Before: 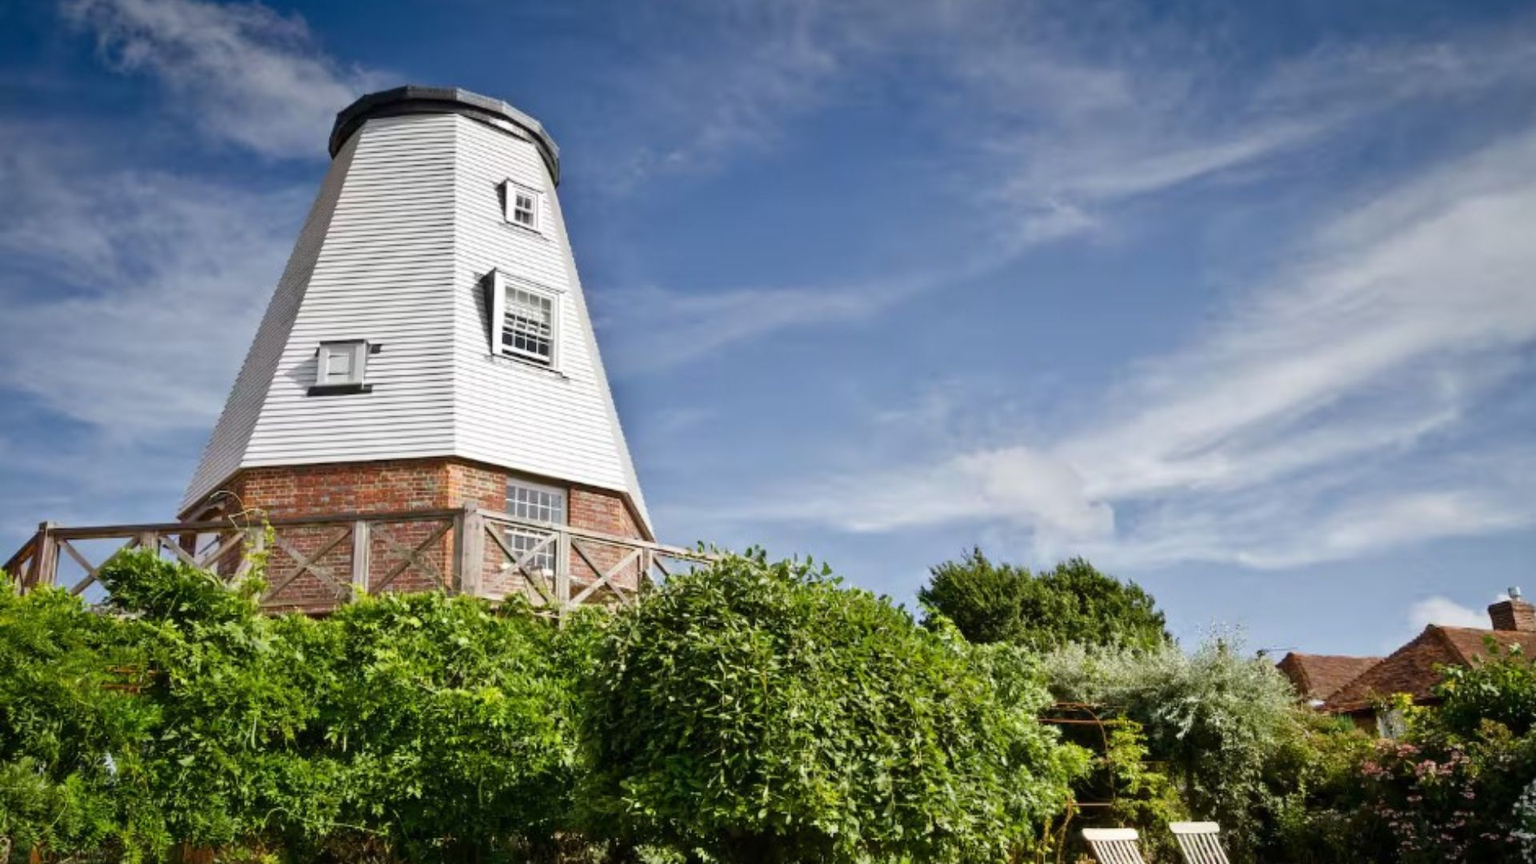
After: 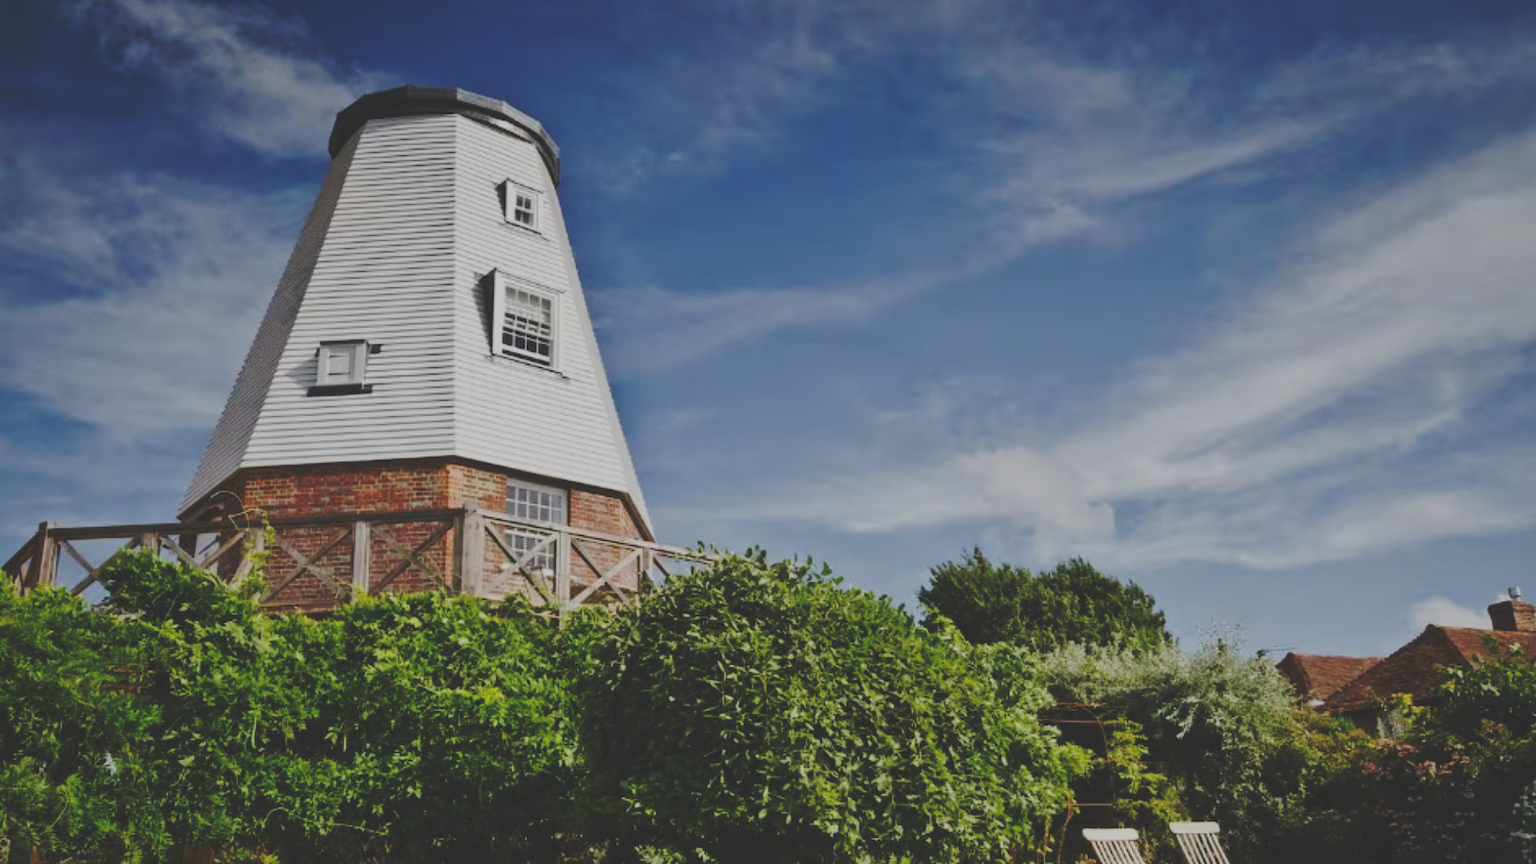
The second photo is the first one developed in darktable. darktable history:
color balance rgb: linear chroma grading › global chroma -0.67%, saturation formula JzAzBz (2021)
exposure: exposure -1 EV, compensate highlight preservation false
base curve: curves: ch0 [(0, 0.024) (0.055, 0.065) (0.121, 0.166) (0.236, 0.319) (0.693, 0.726) (1, 1)], preserve colors none
